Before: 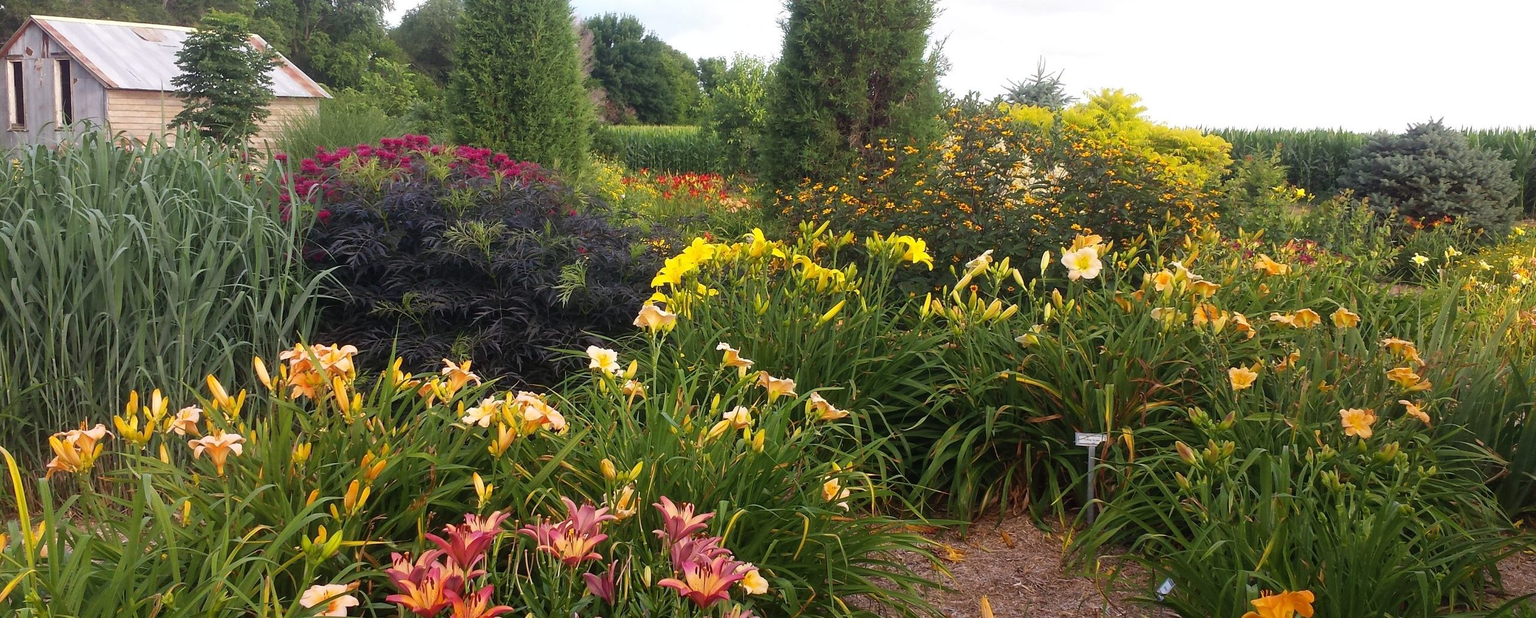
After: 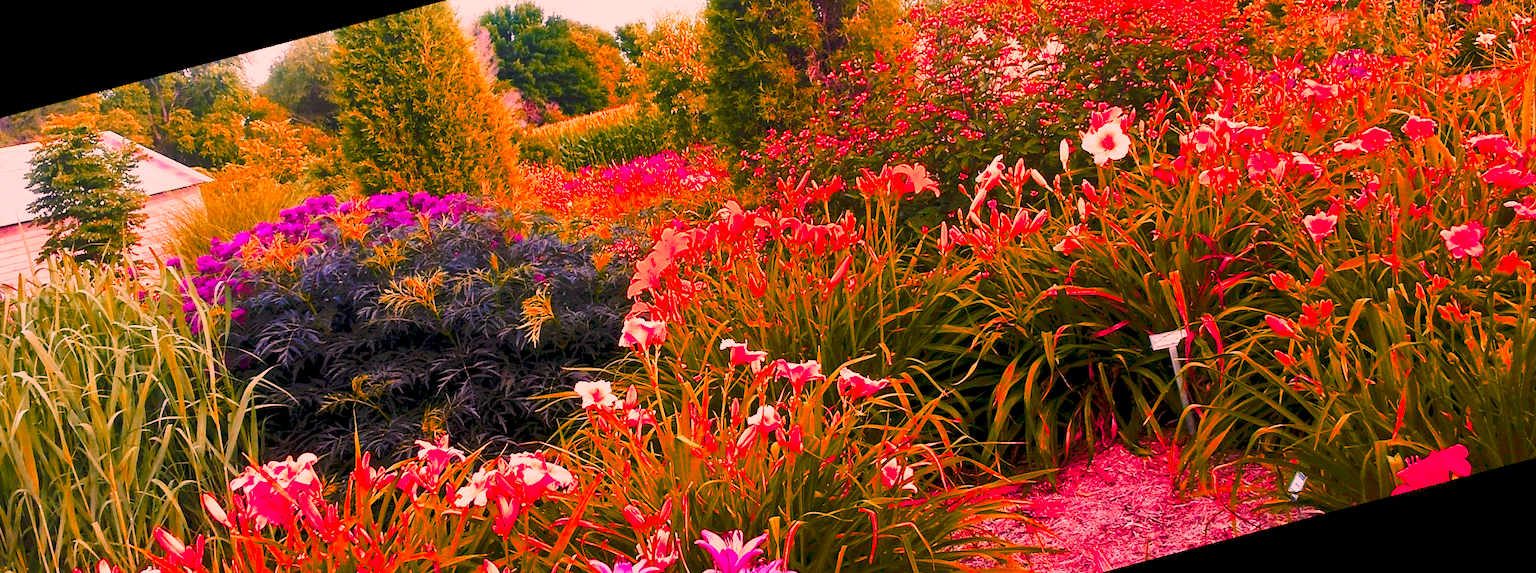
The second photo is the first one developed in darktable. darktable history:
tone curve: curves: ch0 [(0, 0) (0.003, 0.037) (0.011, 0.061) (0.025, 0.104) (0.044, 0.145) (0.069, 0.145) (0.1, 0.127) (0.136, 0.175) (0.177, 0.207) (0.224, 0.252) (0.277, 0.341) (0.335, 0.446) (0.399, 0.554) (0.468, 0.658) (0.543, 0.757) (0.623, 0.843) (0.709, 0.919) (0.801, 0.958) (0.898, 0.975) (1, 1)], preserve colors none
white balance: red 0.976, blue 1.04
color balance rgb: perceptual saturation grading › global saturation 20%, perceptual saturation grading › highlights -25%, perceptual saturation grading › shadows 25%
exposure: black level correction 0.009, exposure 0.014 EV, compensate highlight preservation false
color zones: curves: ch1 [(0.24, 0.634) (0.75, 0.5)]; ch2 [(0.253, 0.437) (0.745, 0.491)], mix 102.12%
shadows and highlights: shadows 20.91, highlights -82.73, soften with gaussian
color correction: highlights a* 21.88, highlights b* 22.25
rotate and perspective: rotation -14.8°, crop left 0.1, crop right 0.903, crop top 0.25, crop bottom 0.748
